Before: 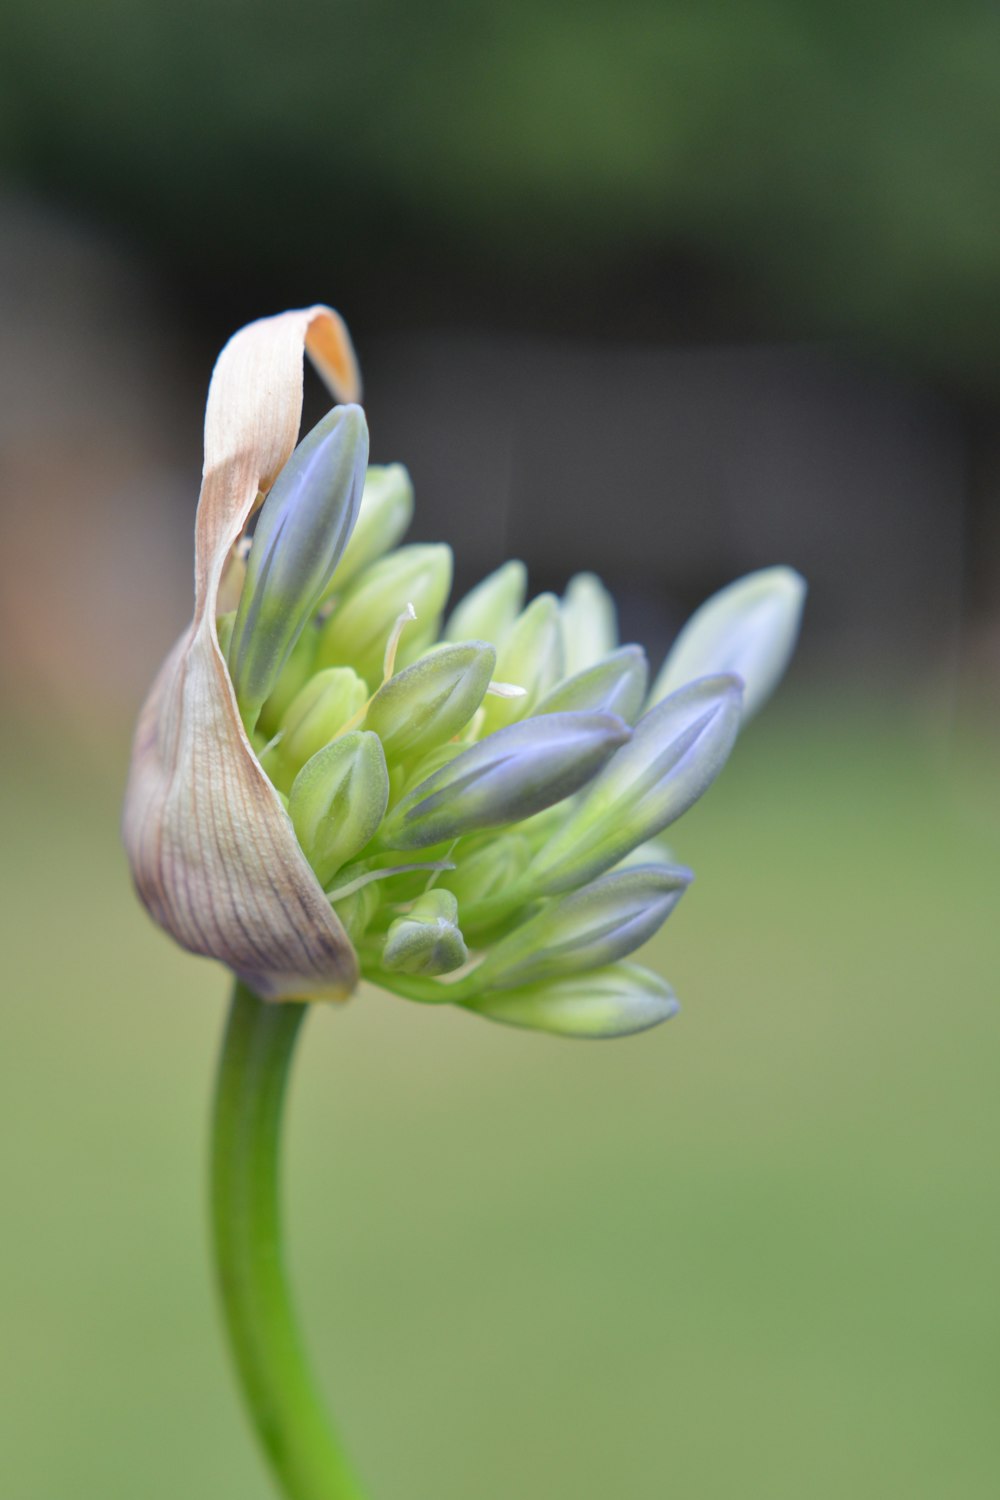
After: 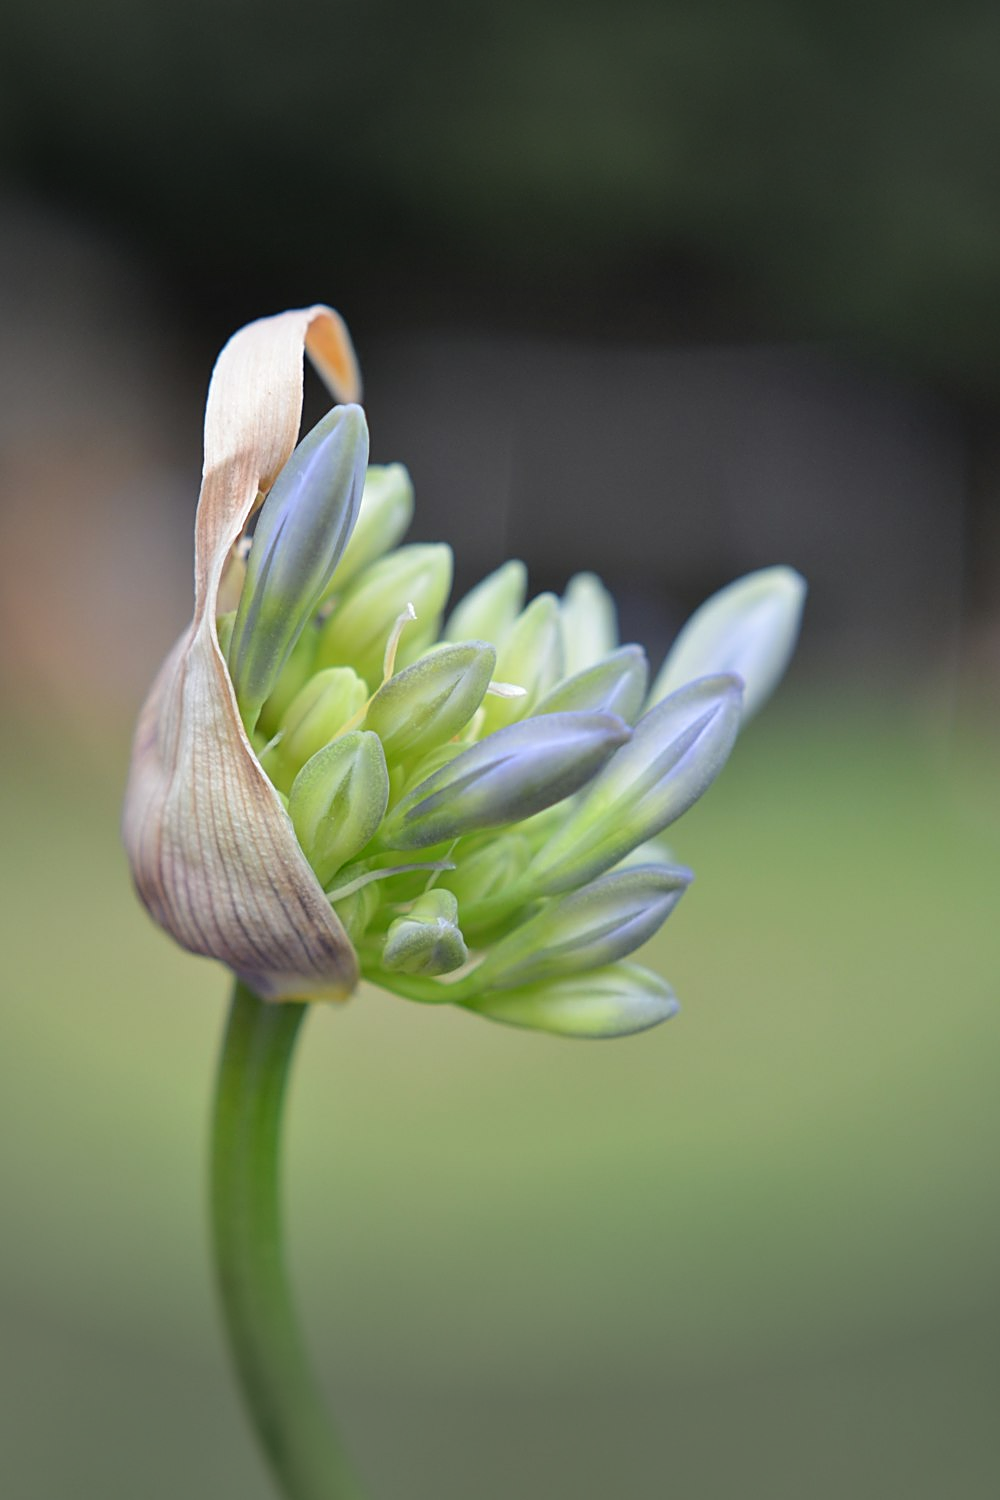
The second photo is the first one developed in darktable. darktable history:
sharpen: amount 0.588
vignetting: fall-off start 79.23%, width/height ratio 1.329
